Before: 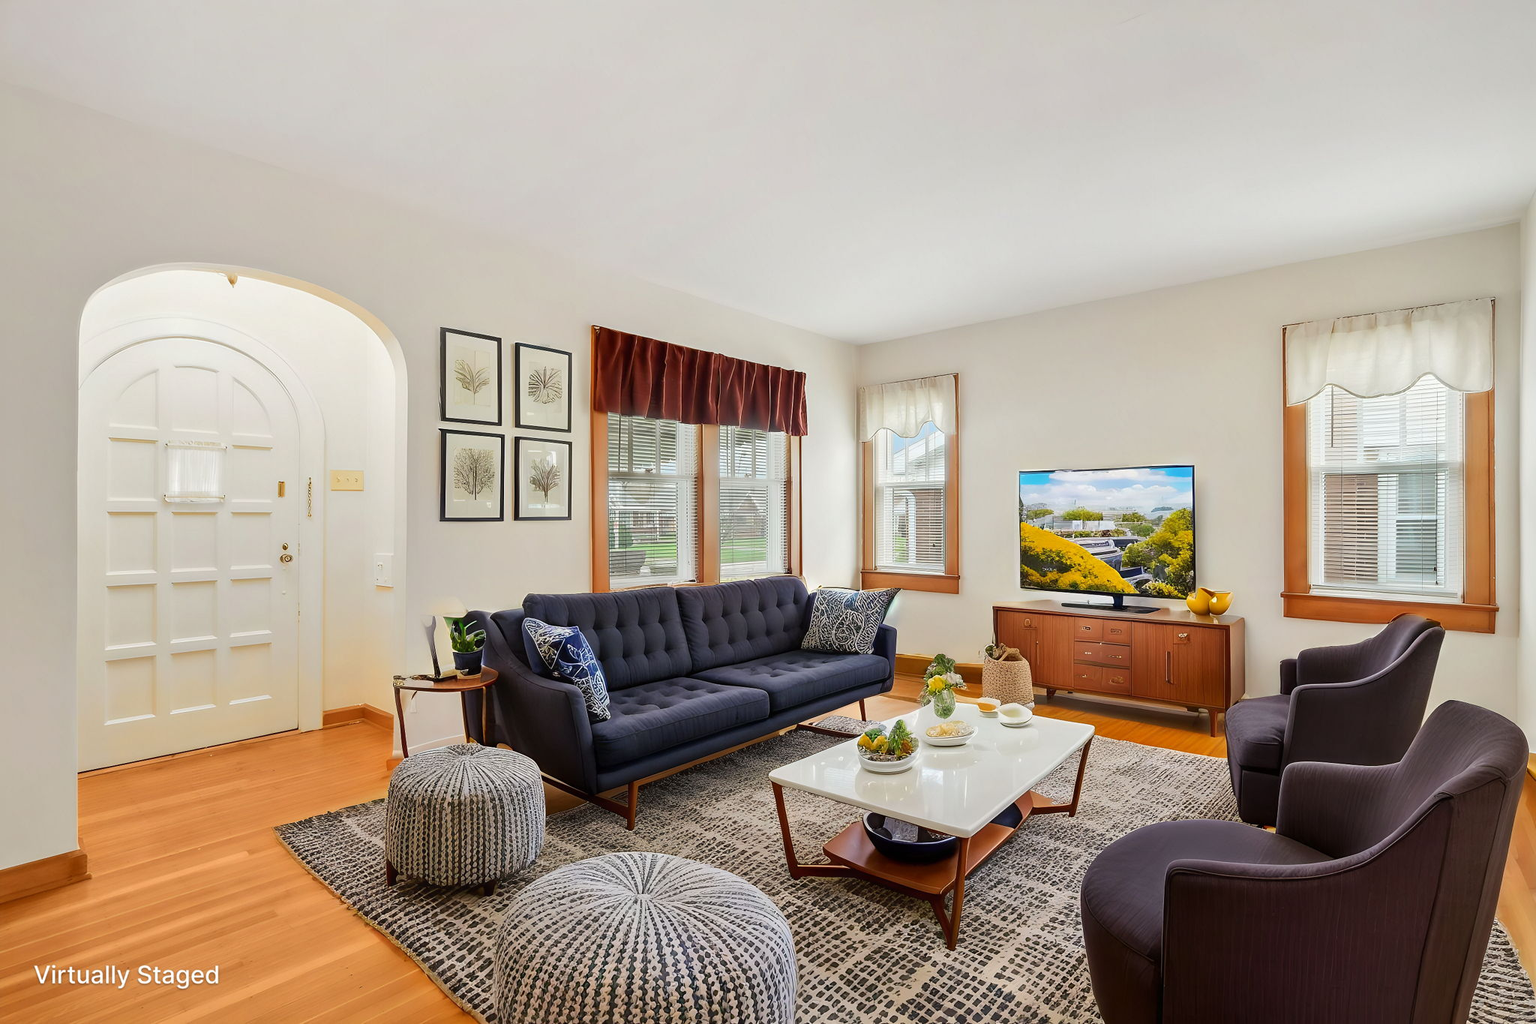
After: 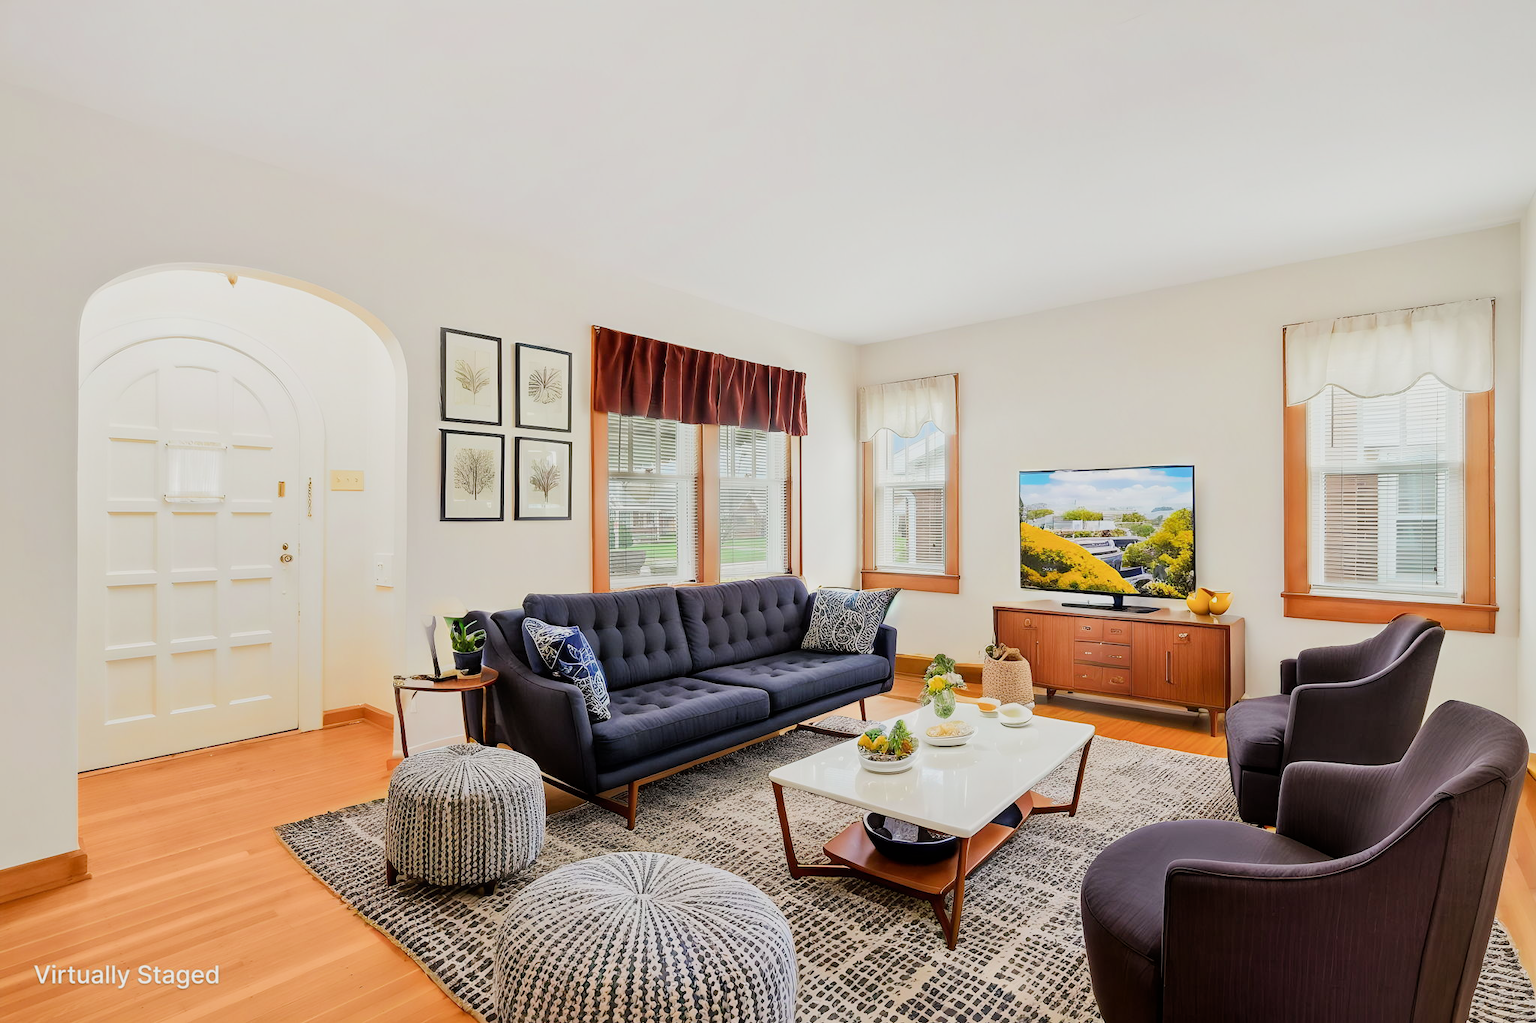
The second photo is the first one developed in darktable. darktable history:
tone equalizer: on, module defaults
filmic rgb: black relative exposure -8.36 EV, white relative exposure 4.66 EV, hardness 3.81
exposure: exposure 0.602 EV, compensate exposure bias true, compensate highlight preservation false
